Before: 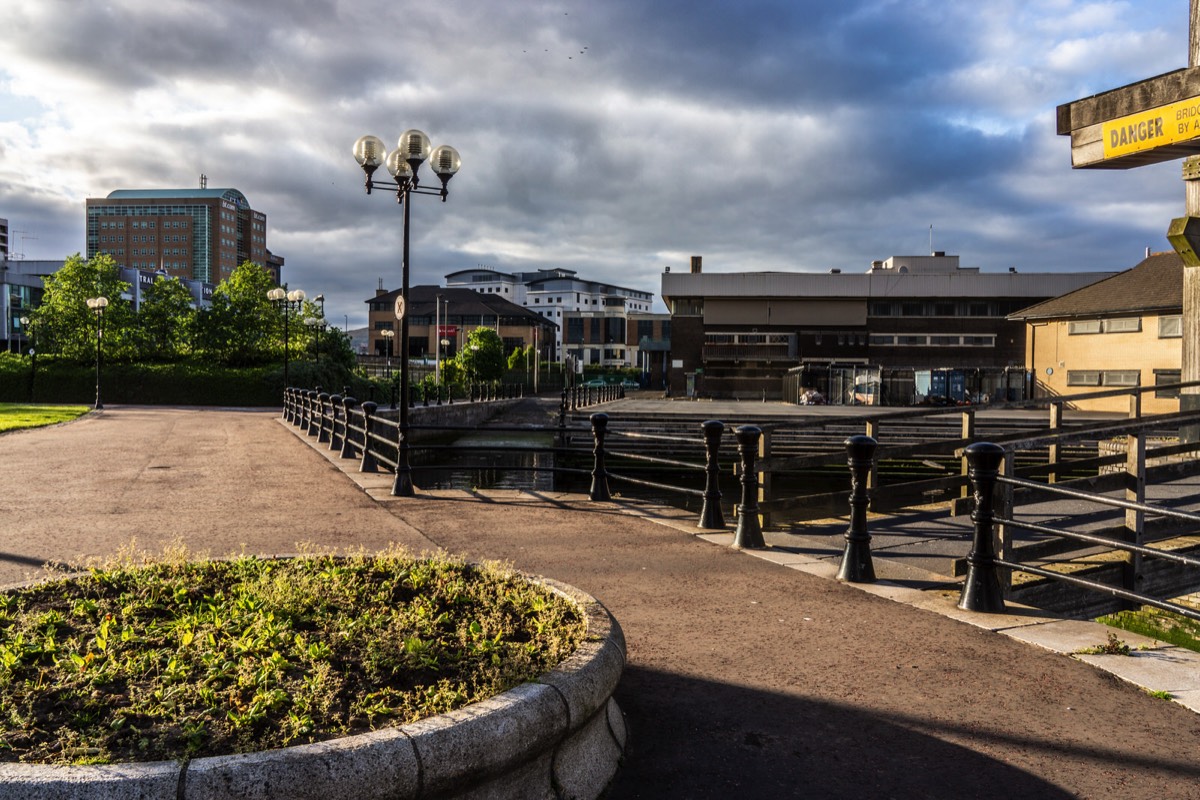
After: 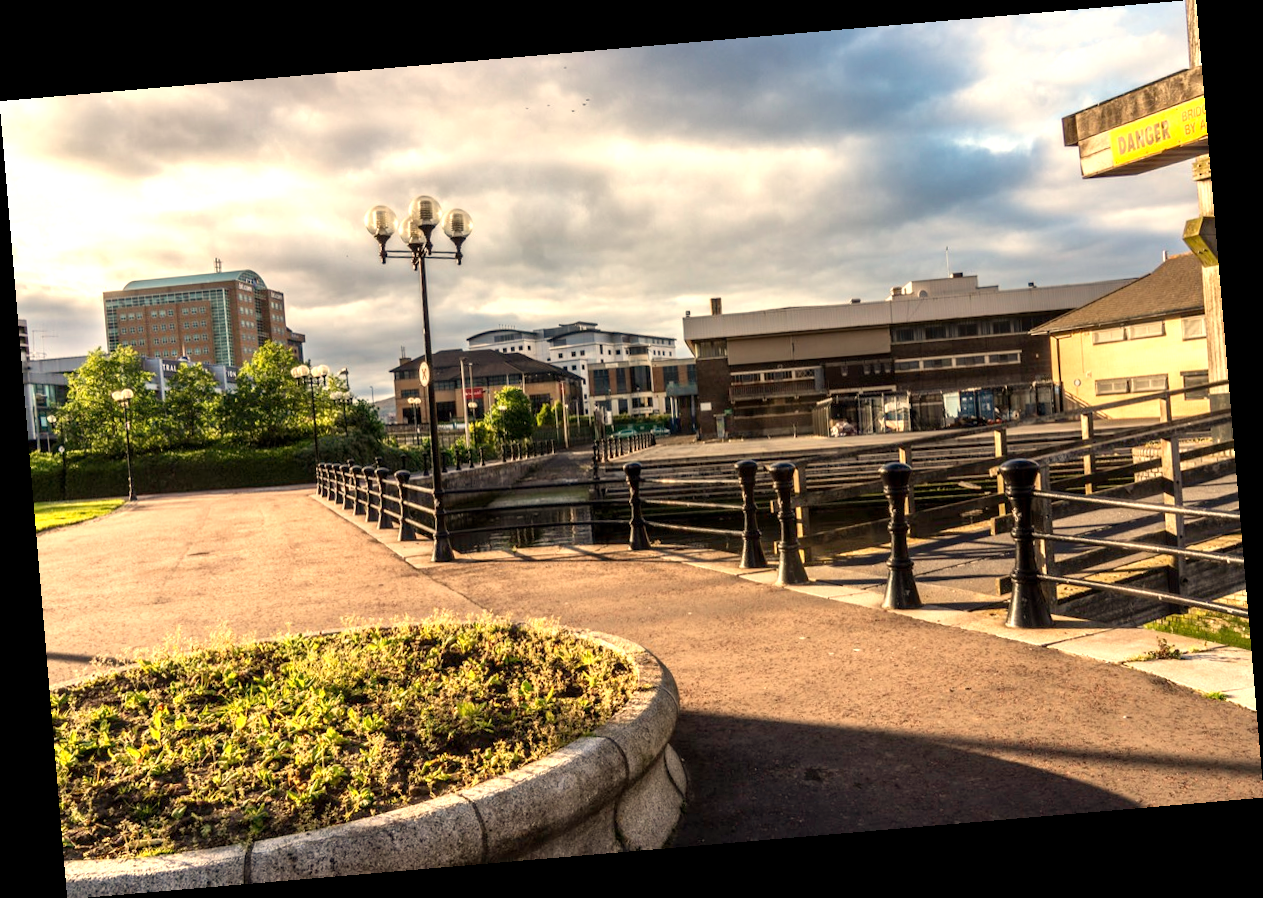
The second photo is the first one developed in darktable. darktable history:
exposure: exposure 0.6 EV, compensate highlight preservation false
white balance: red 1.138, green 0.996, blue 0.812
rotate and perspective: rotation -4.86°, automatic cropping off
